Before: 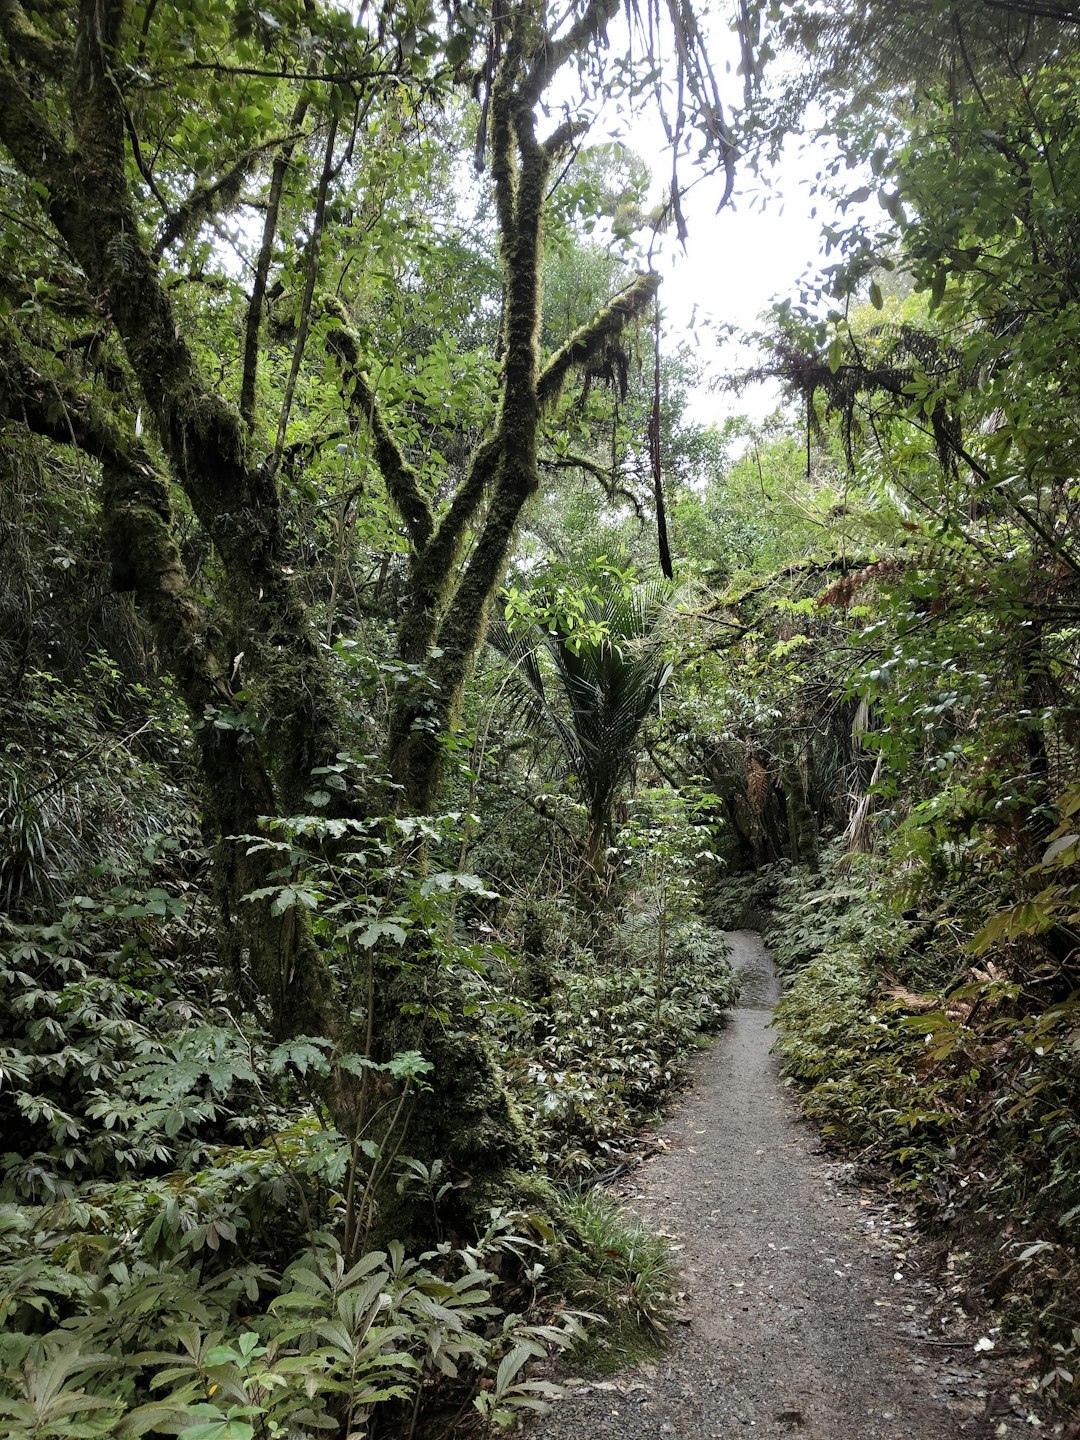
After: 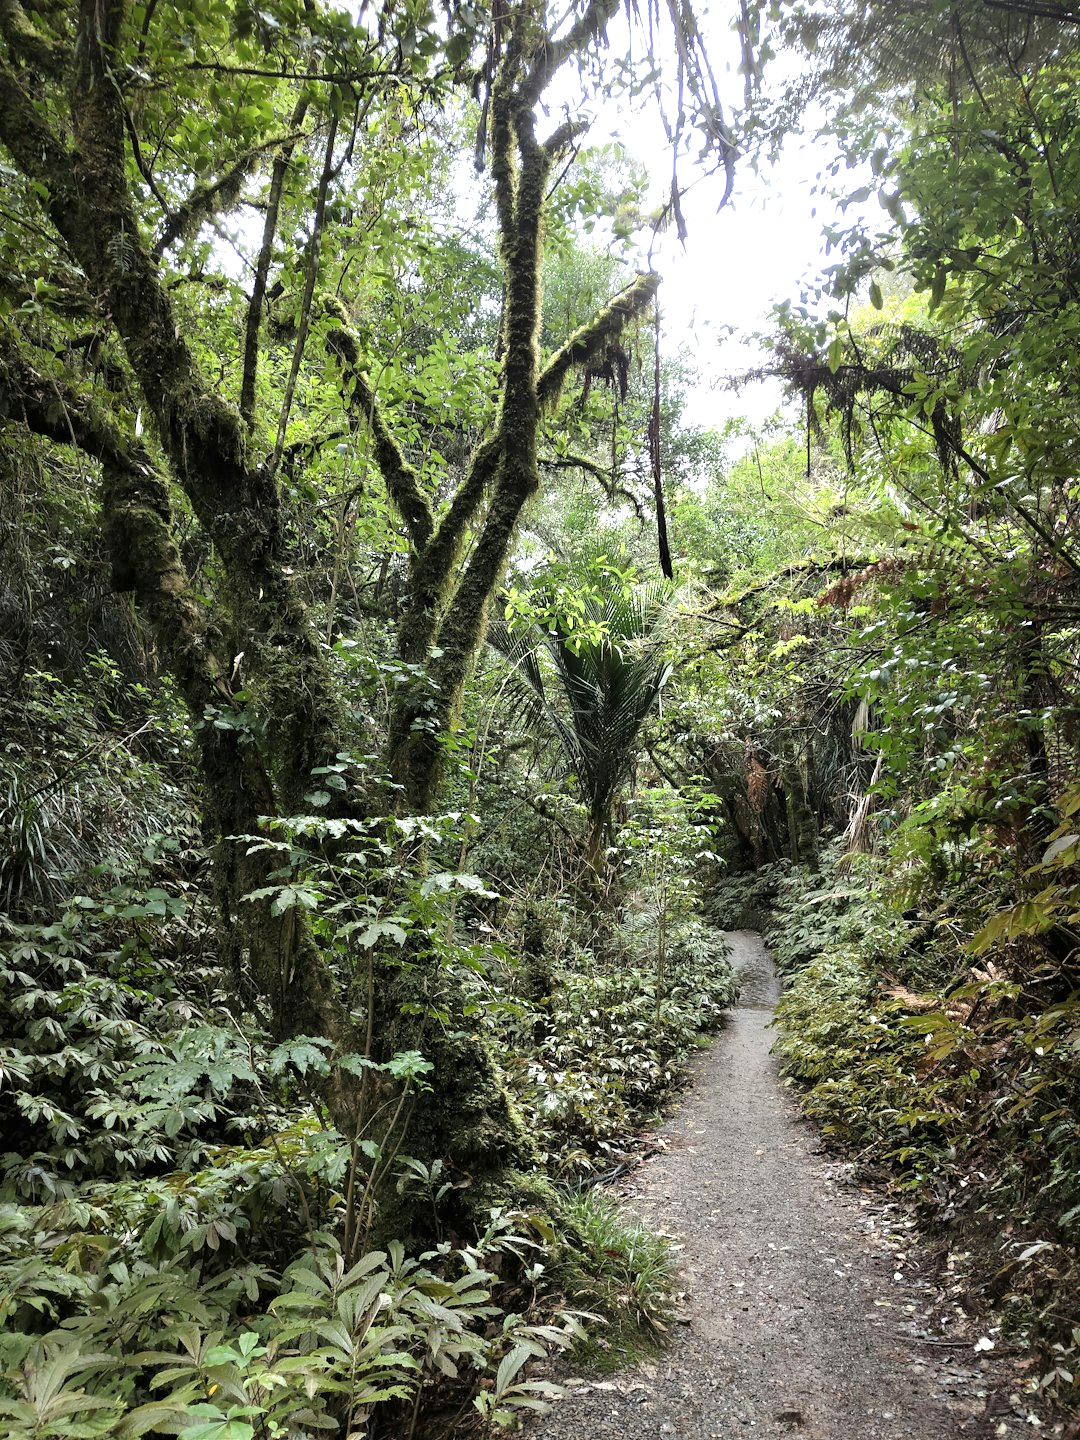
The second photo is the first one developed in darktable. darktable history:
exposure: exposure 0.607 EV, compensate exposure bias true, compensate highlight preservation false
